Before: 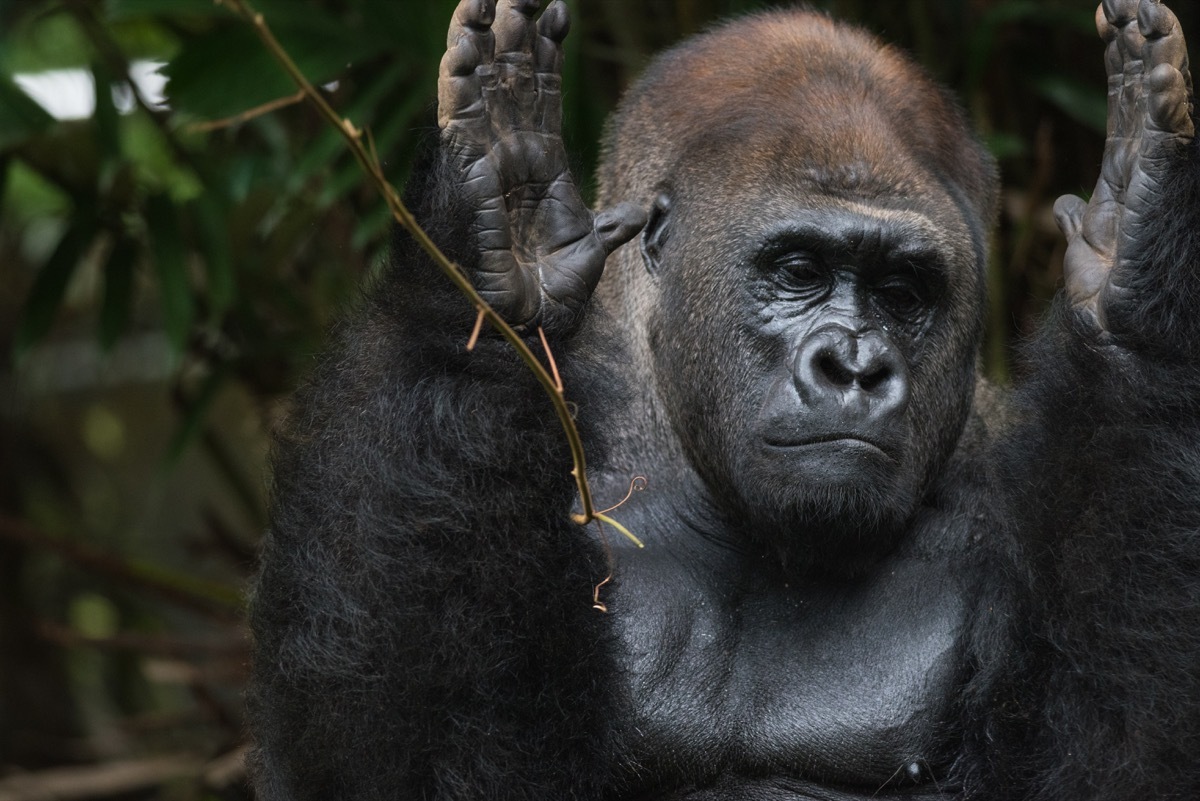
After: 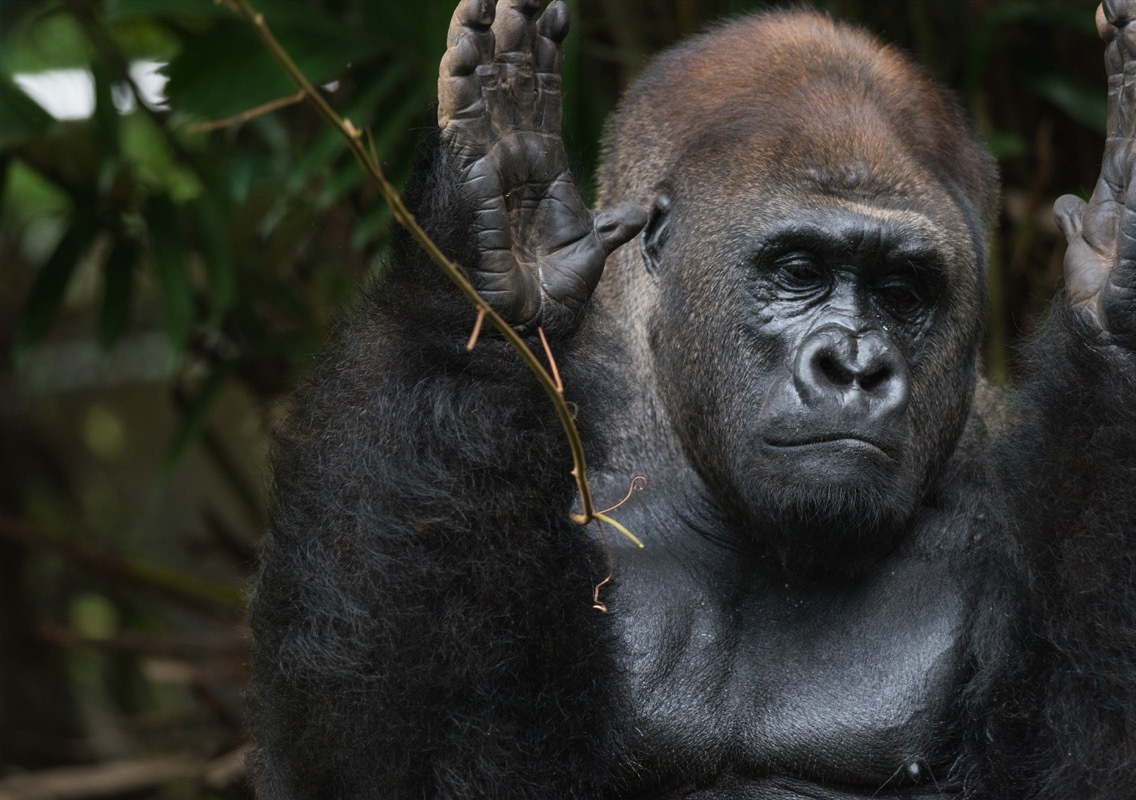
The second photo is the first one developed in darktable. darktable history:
crop and rotate: right 5.286%
